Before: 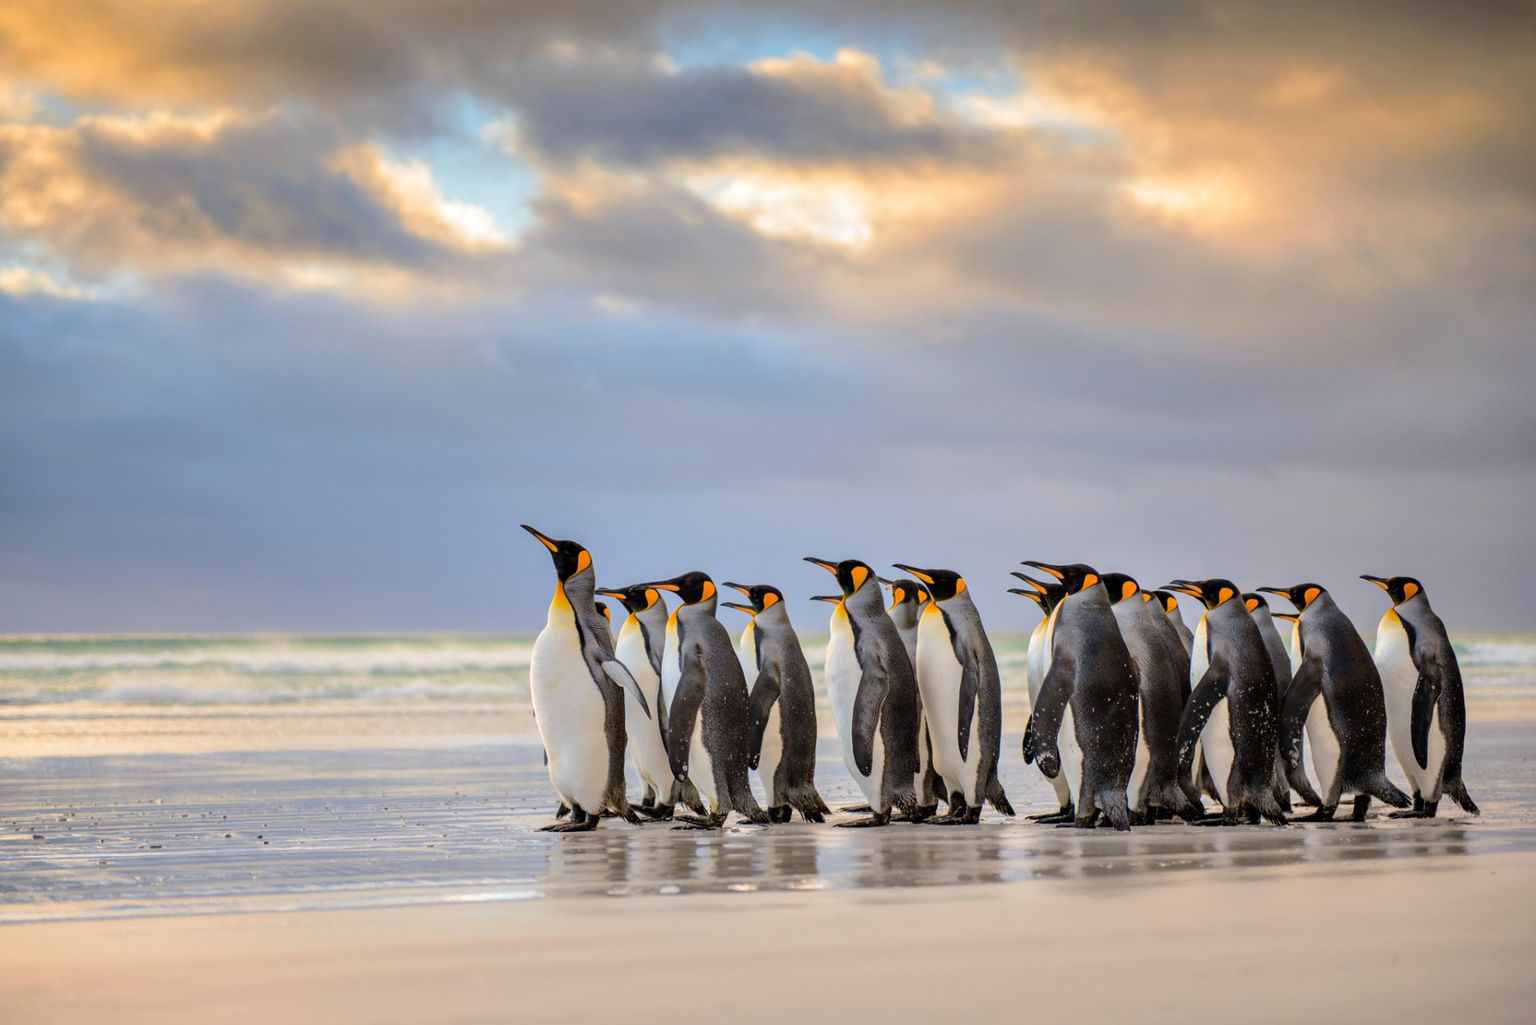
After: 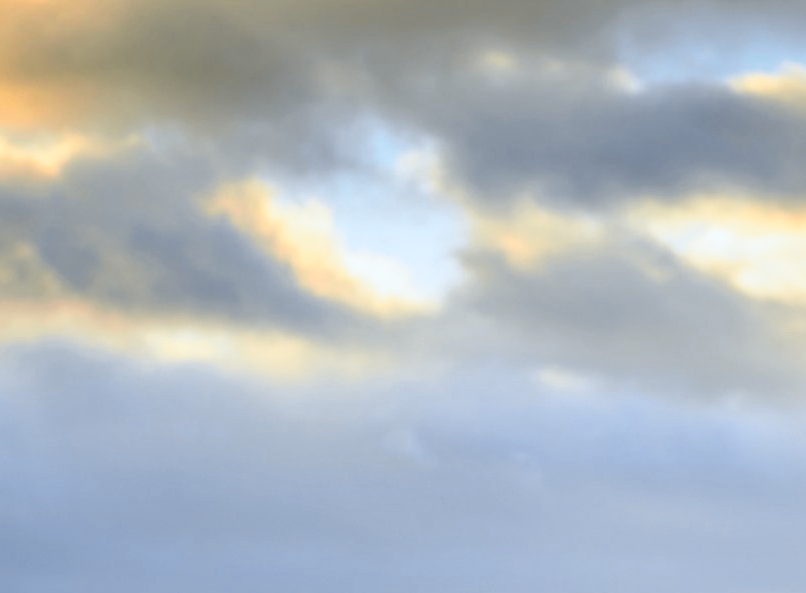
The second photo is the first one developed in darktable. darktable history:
tone curve: curves: ch0 [(0, 0.074) (0.129, 0.136) (0.285, 0.301) (0.689, 0.764) (0.854, 0.926) (0.987, 0.977)]; ch1 [(0, 0) (0.337, 0.249) (0.434, 0.437) (0.485, 0.491) (0.515, 0.495) (0.566, 0.57) (0.625, 0.625) (0.764, 0.806) (1, 1)]; ch2 [(0, 0) (0.314, 0.301) (0.401, 0.411) (0.505, 0.499) (0.54, 0.54) (0.608, 0.613) (0.706, 0.735) (1, 1)], color space Lab, independent channels, preserve colors none
white balance: red 0.988, blue 1.017
crop and rotate: left 10.817%, top 0.062%, right 47.194%, bottom 53.626%
